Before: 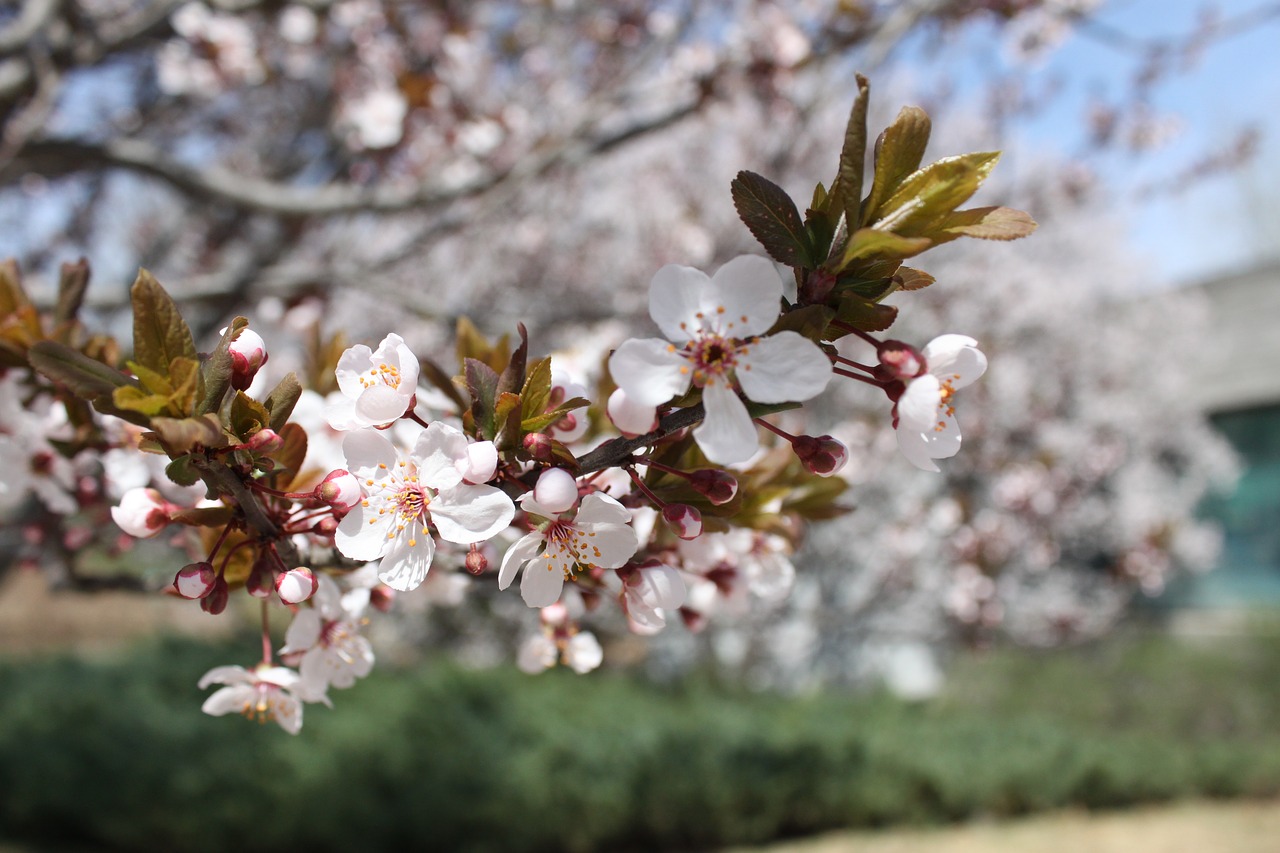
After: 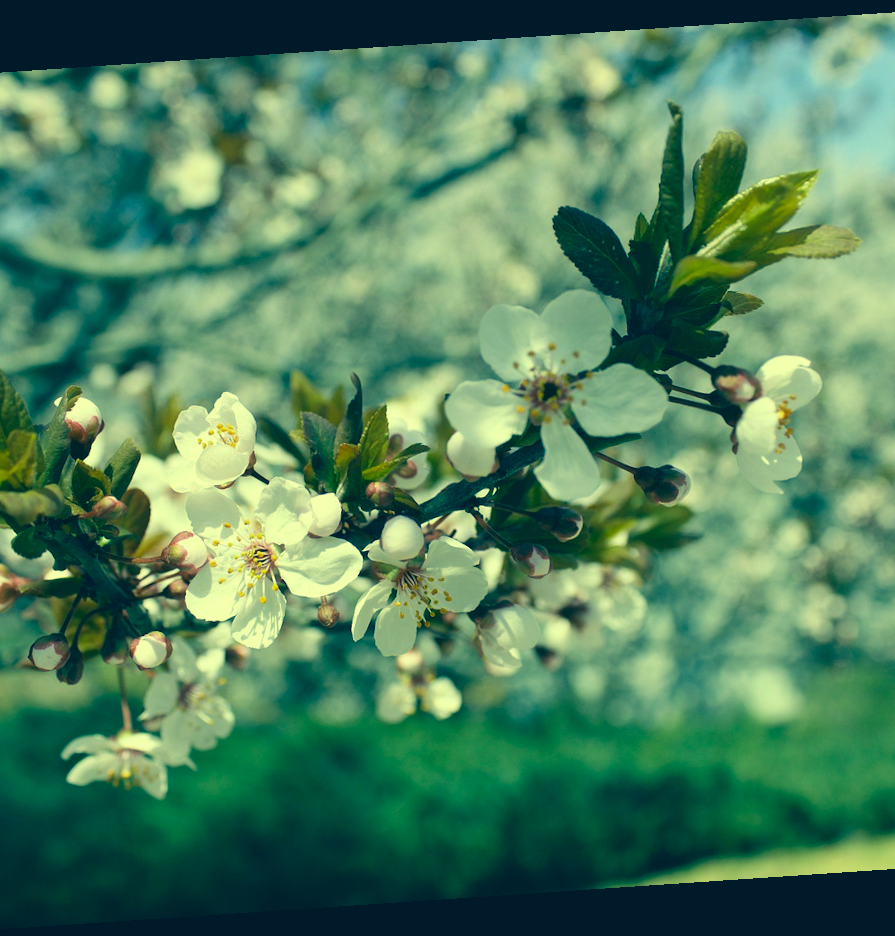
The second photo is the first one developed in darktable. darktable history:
rotate and perspective: rotation -4.2°, shear 0.006, automatic cropping off
color correction: highlights a* -15.58, highlights b* 40, shadows a* -40, shadows b* -26.18
crop and rotate: left 14.292%, right 19.041%
